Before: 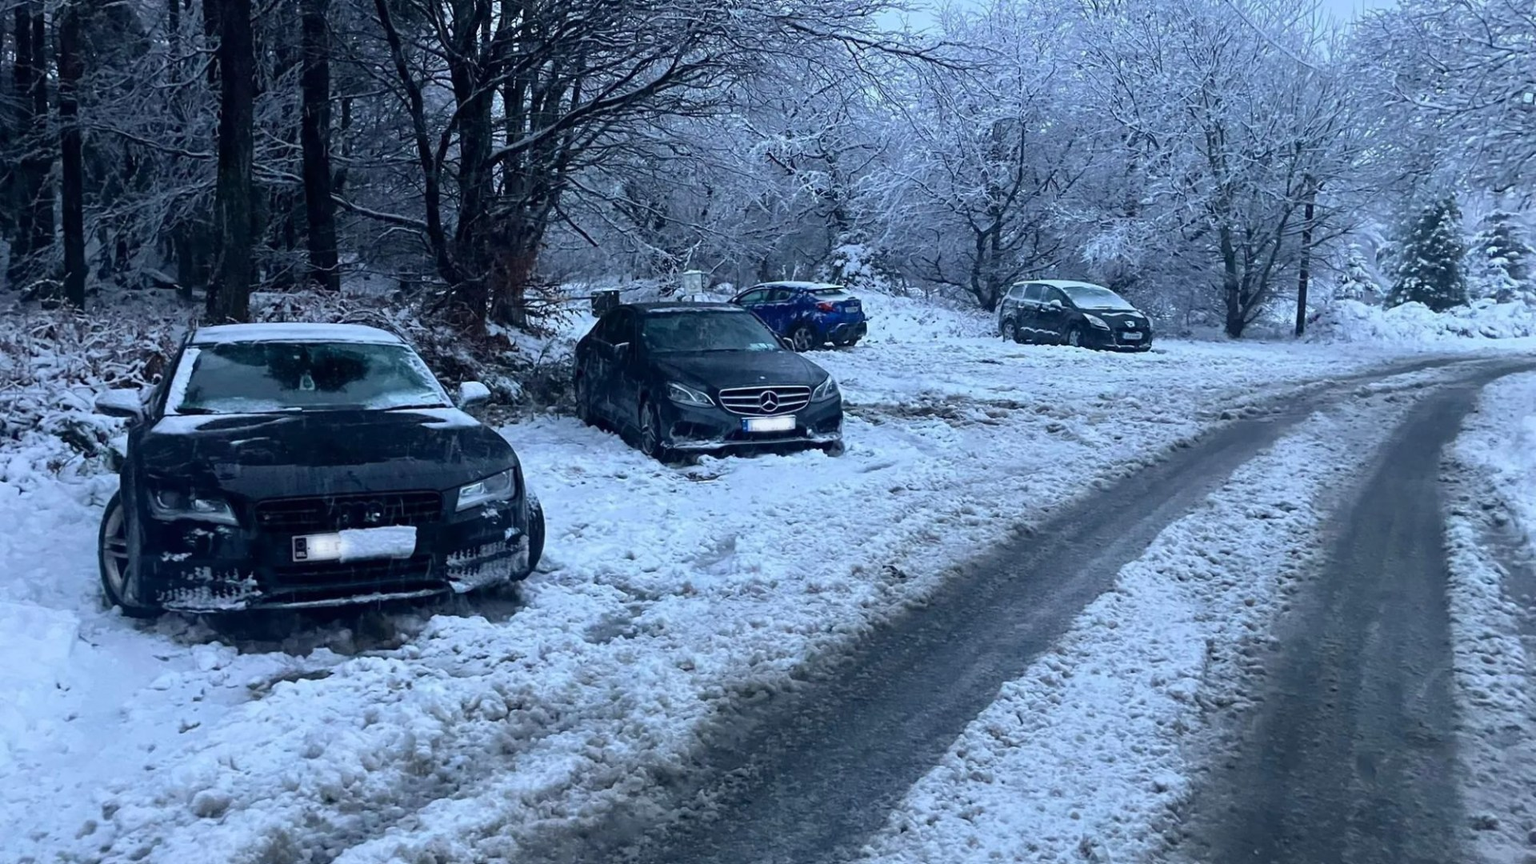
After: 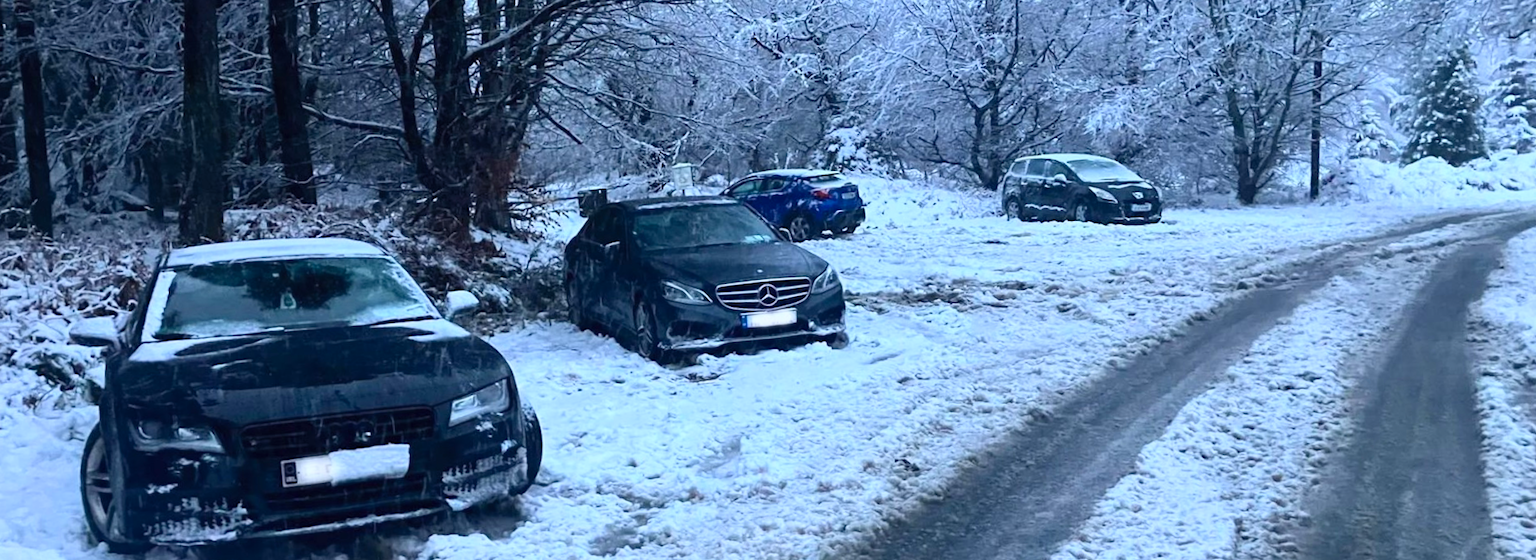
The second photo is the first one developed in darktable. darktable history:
crop: top 11.166%, bottom 22.168%
contrast brightness saturation: contrast 0.2, brightness 0.16, saturation 0.22
rotate and perspective: rotation -3°, crop left 0.031, crop right 0.968, crop top 0.07, crop bottom 0.93
